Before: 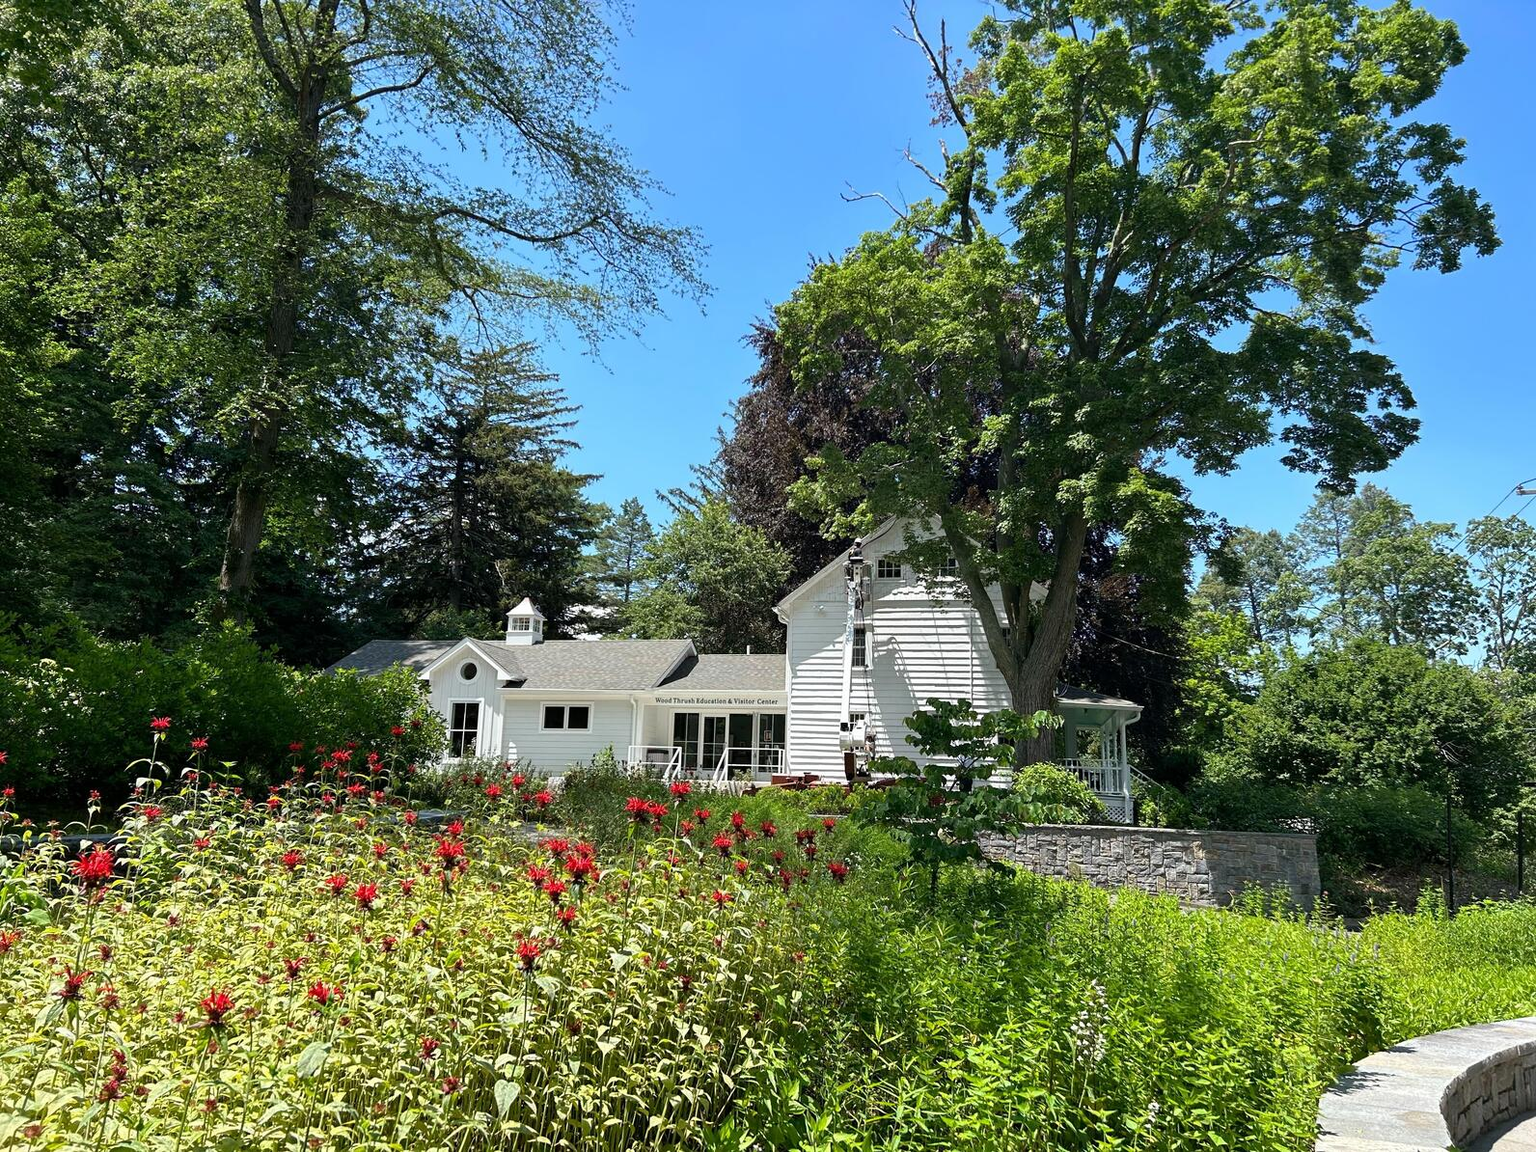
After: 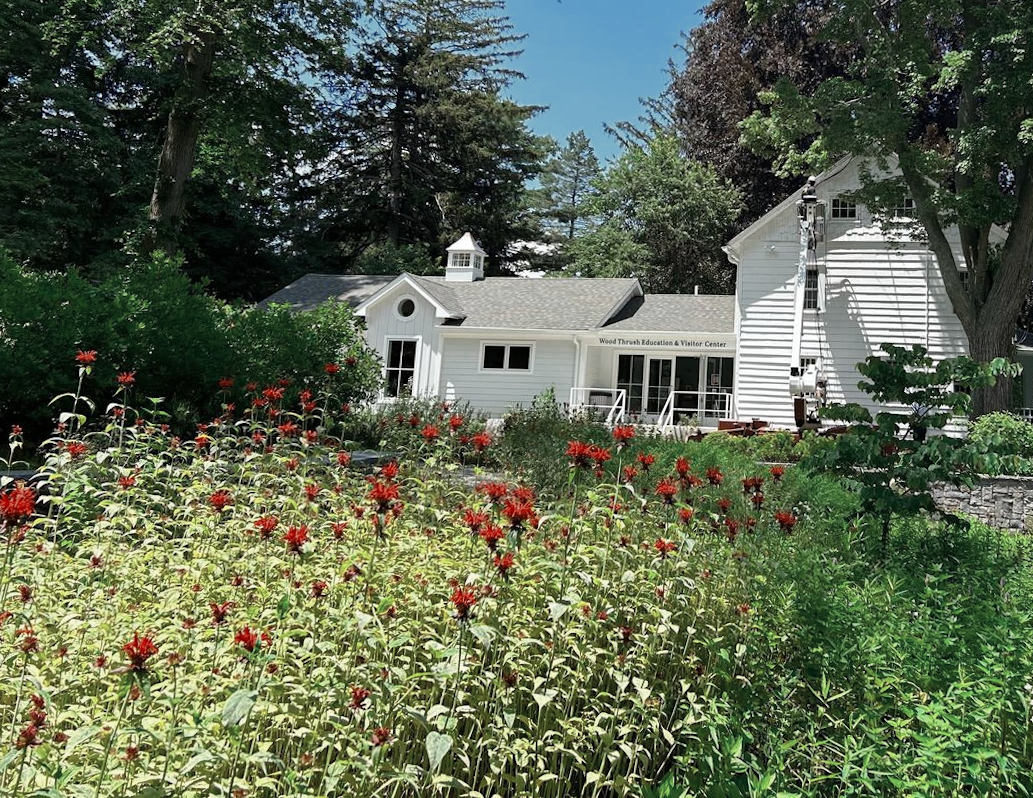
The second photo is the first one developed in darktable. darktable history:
crop and rotate: angle -0.9°, left 3.98%, top 31.741%, right 29.751%
color zones: curves: ch0 [(0, 0.5) (0.125, 0.4) (0.25, 0.5) (0.375, 0.4) (0.5, 0.4) (0.625, 0.35) (0.75, 0.35) (0.875, 0.5)]; ch1 [(0, 0.35) (0.125, 0.45) (0.25, 0.35) (0.375, 0.35) (0.5, 0.35) (0.625, 0.35) (0.75, 0.45) (0.875, 0.35)]; ch2 [(0, 0.6) (0.125, 0.5) (0.25, 0.5) (0.375, 0.6) (0.5, 0.6) (0.625, 0.5) (0.75, 0.5) (0.875, 0.5)]
